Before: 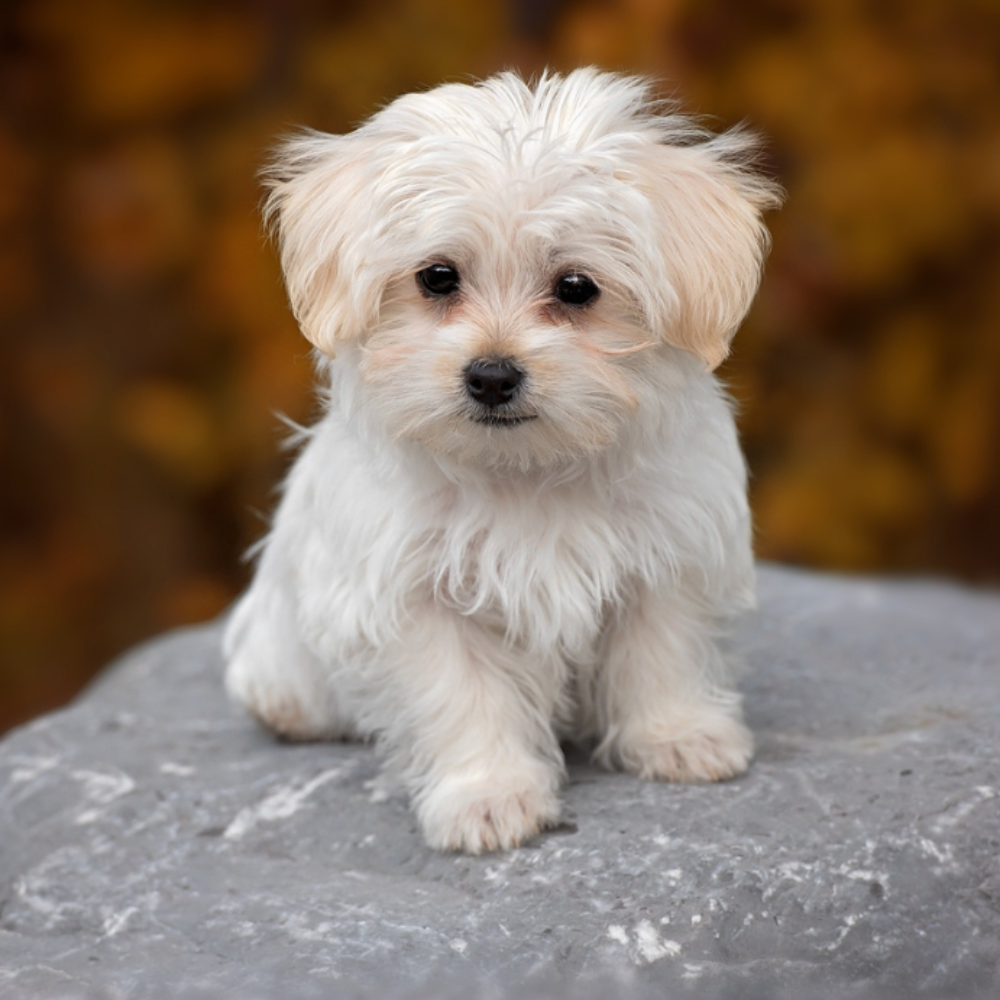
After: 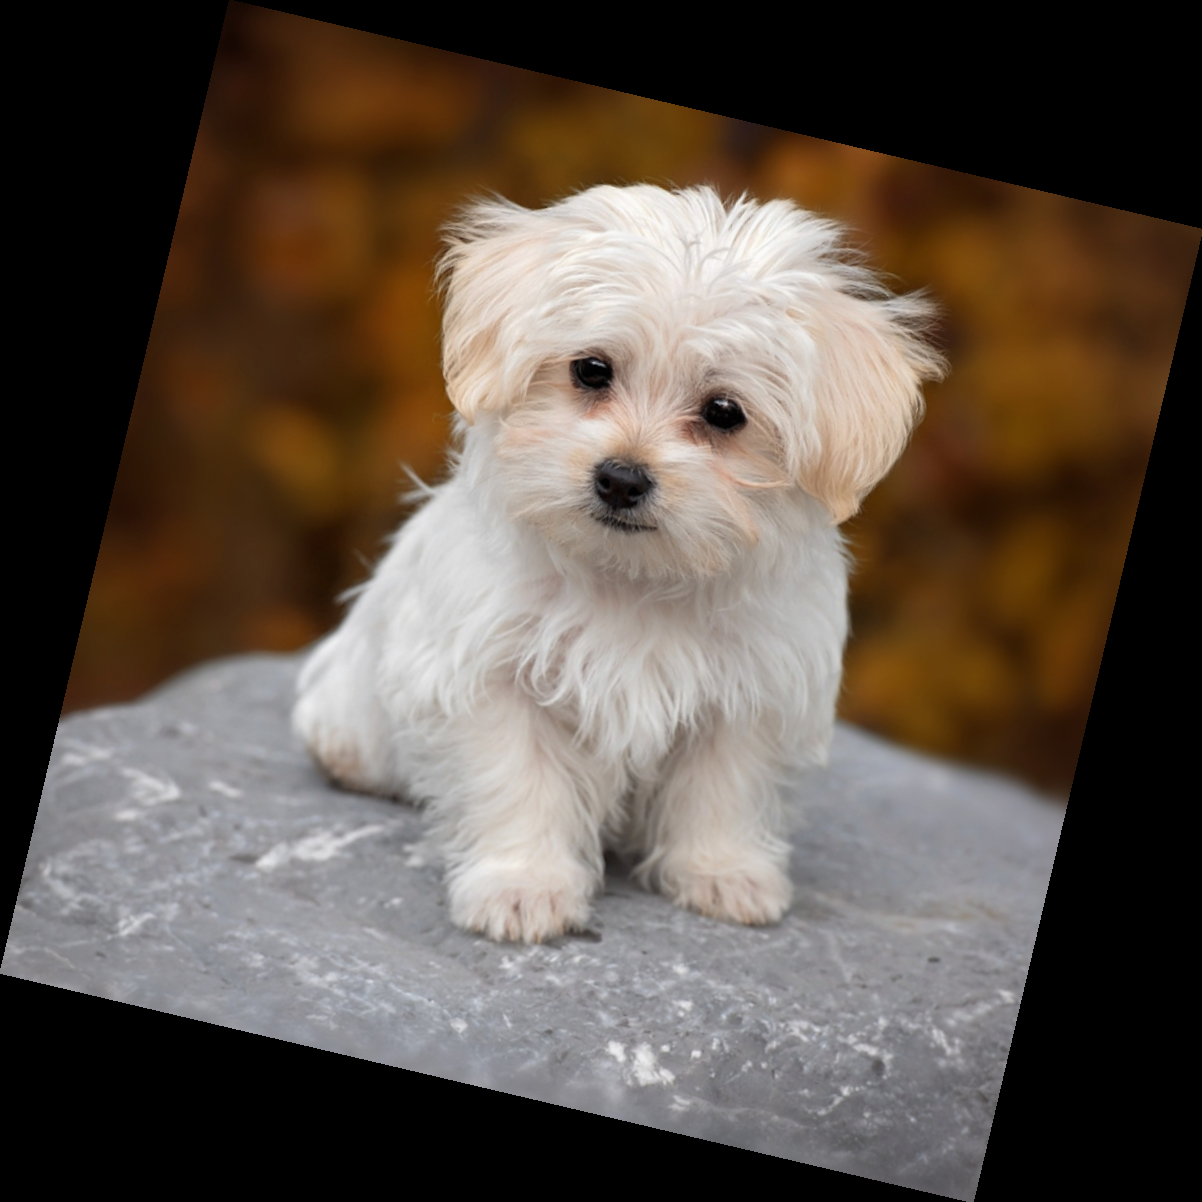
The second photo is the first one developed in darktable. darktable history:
rotate and perspective: rotation 13.27°, automatic cropping off
white balance: emerald 1
vignetting: fall-off radius 81.94%
tone equalizer: on, module defaults
